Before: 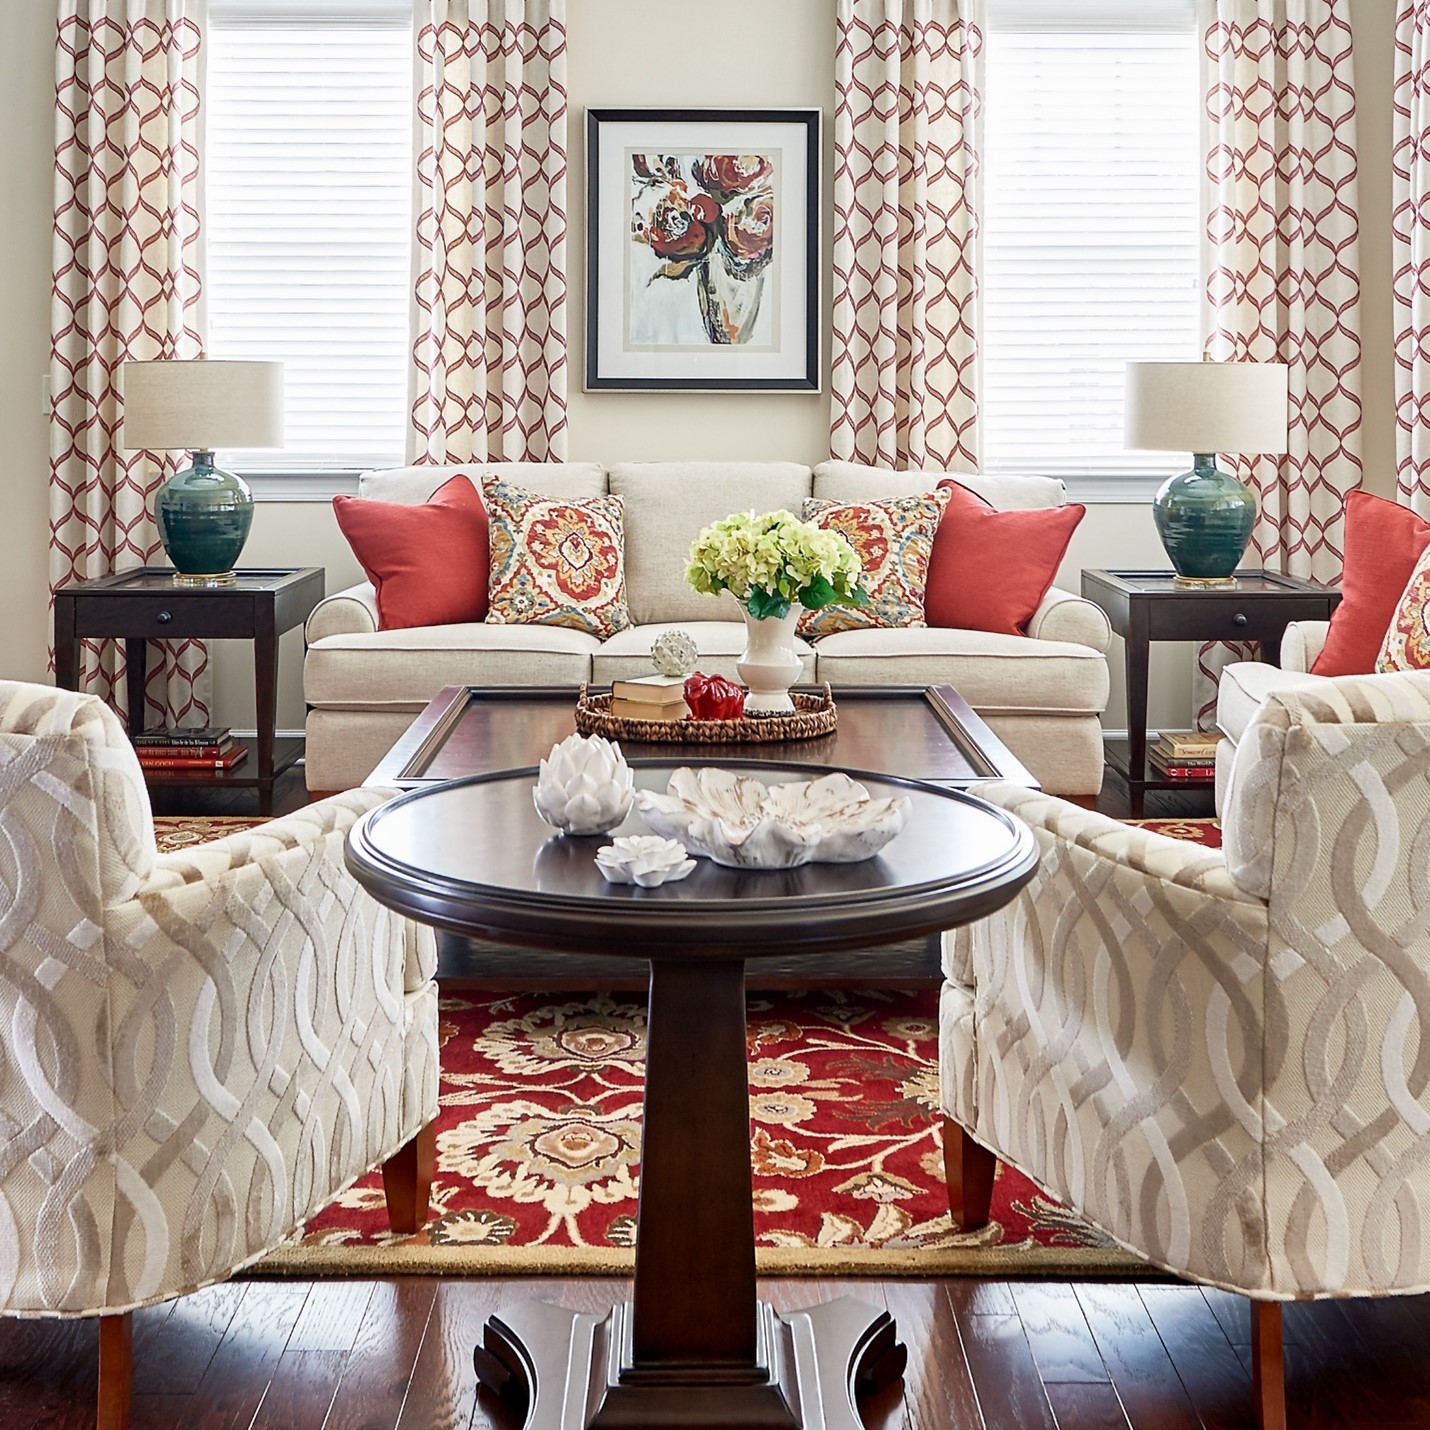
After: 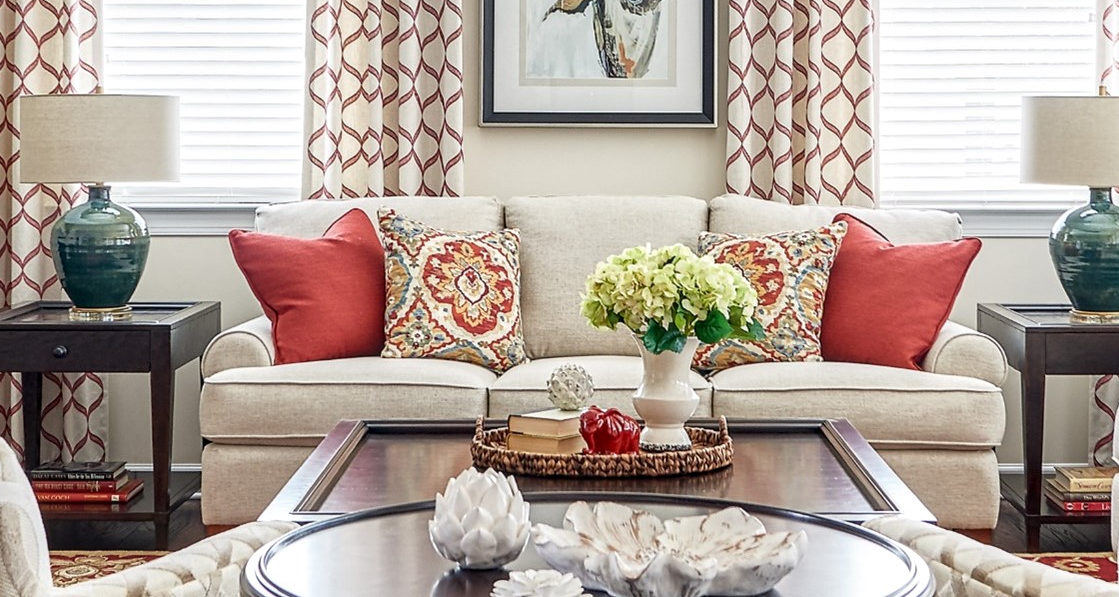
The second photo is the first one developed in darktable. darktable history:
local contrast: on, module defaults
crop: left 7.299%, top 18.655%, right 14.398%, bottom 39.544%
